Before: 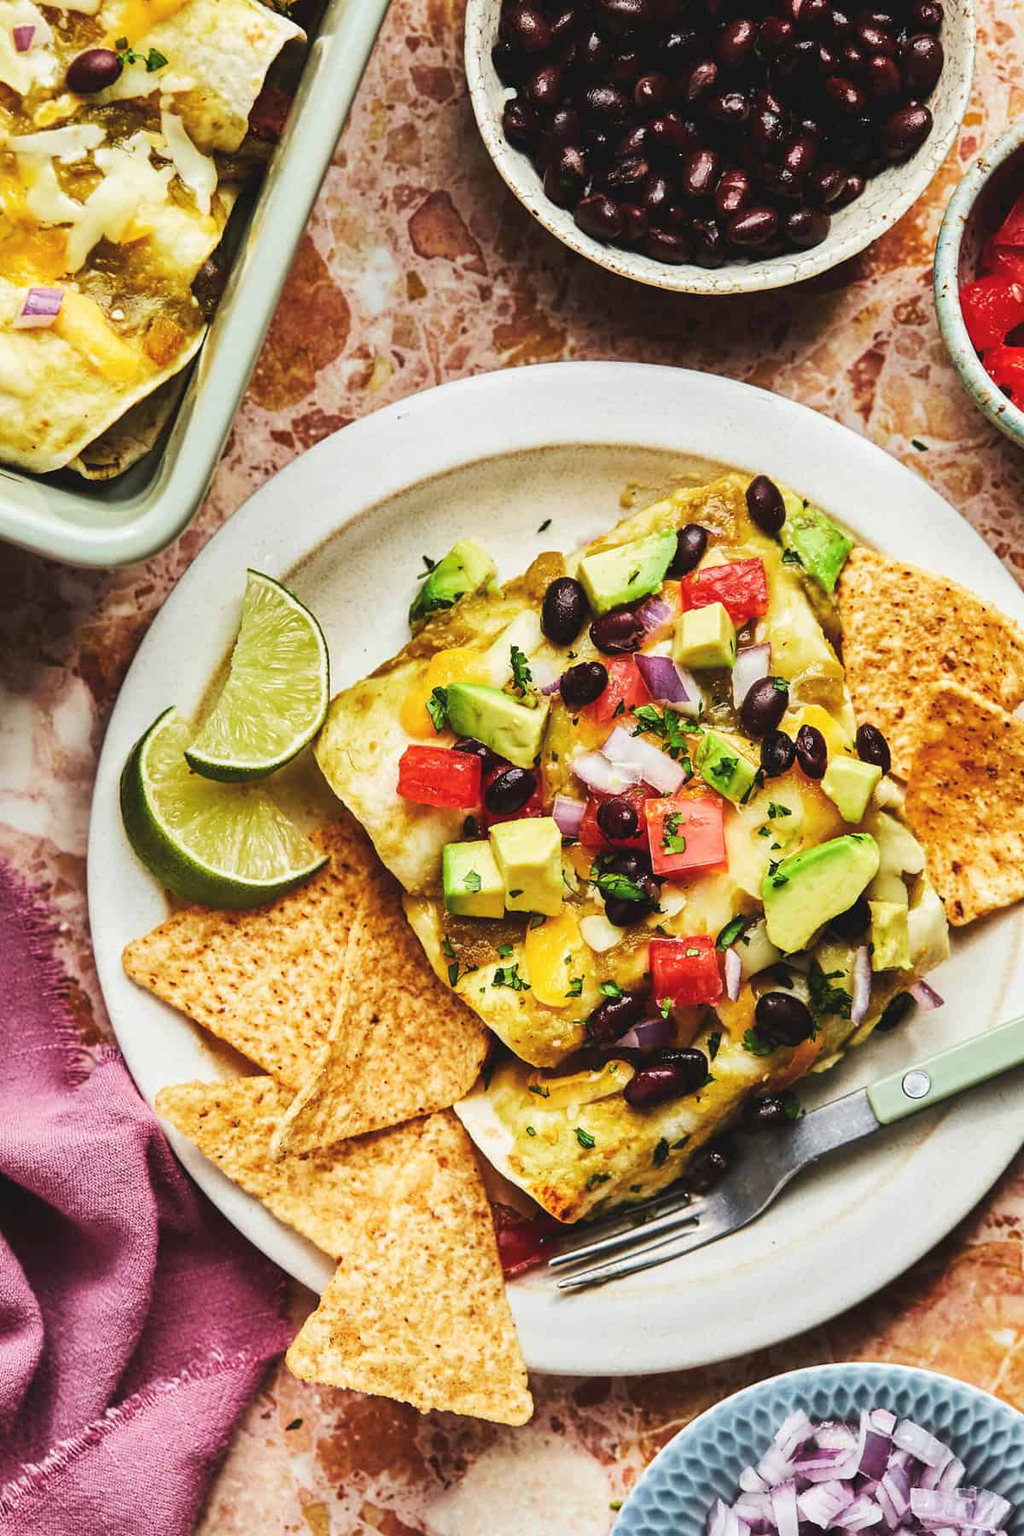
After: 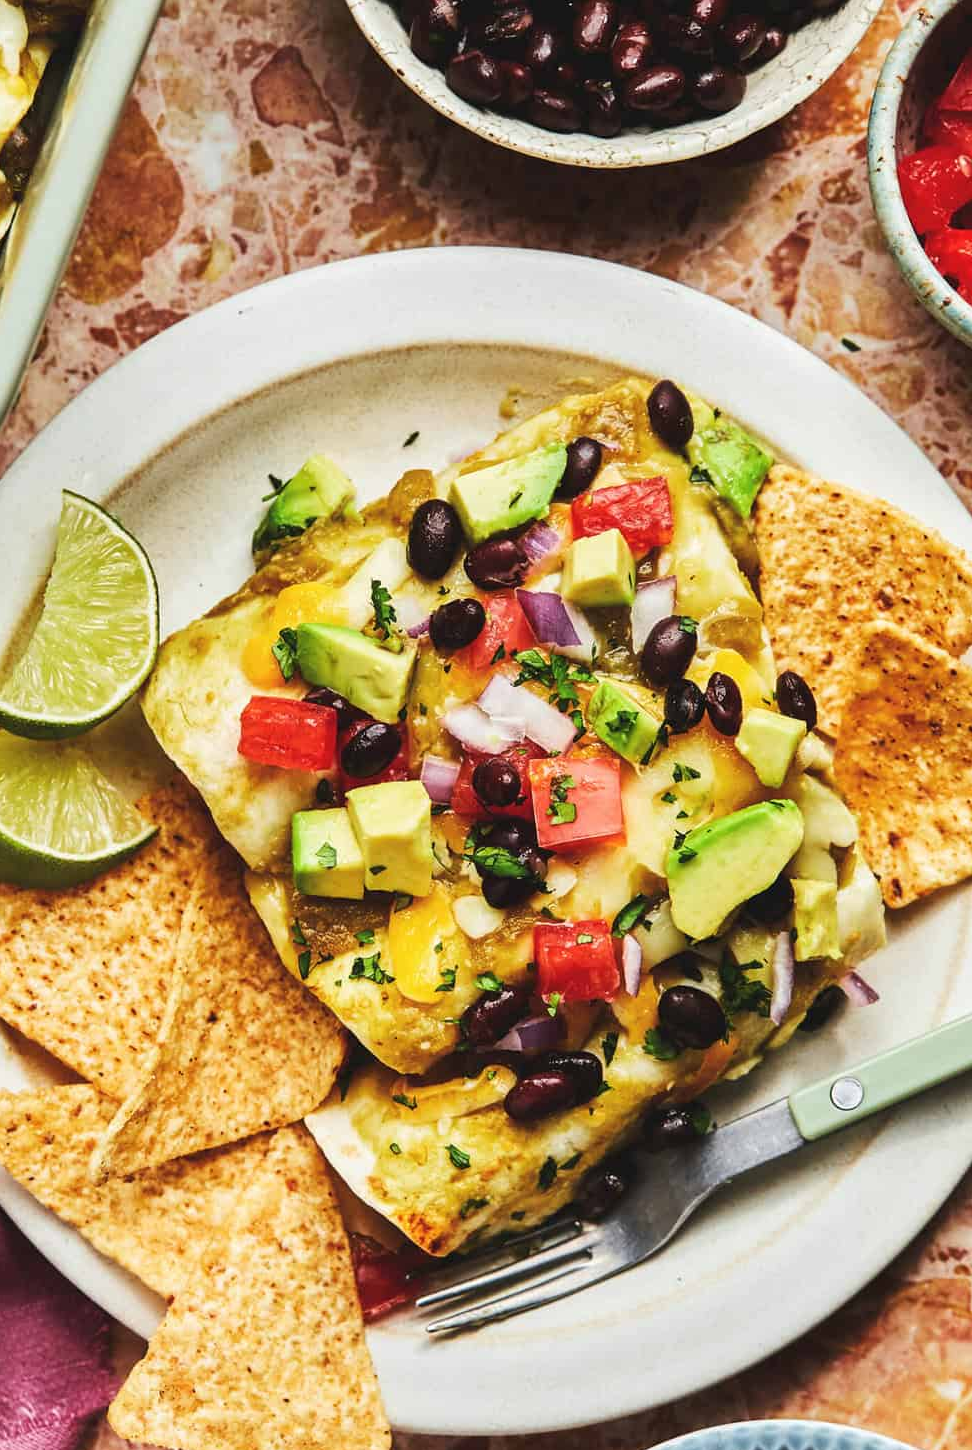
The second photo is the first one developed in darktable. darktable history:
crop: left 18.971%, top 9.841%, right 0.001%, bottom 9.565%
